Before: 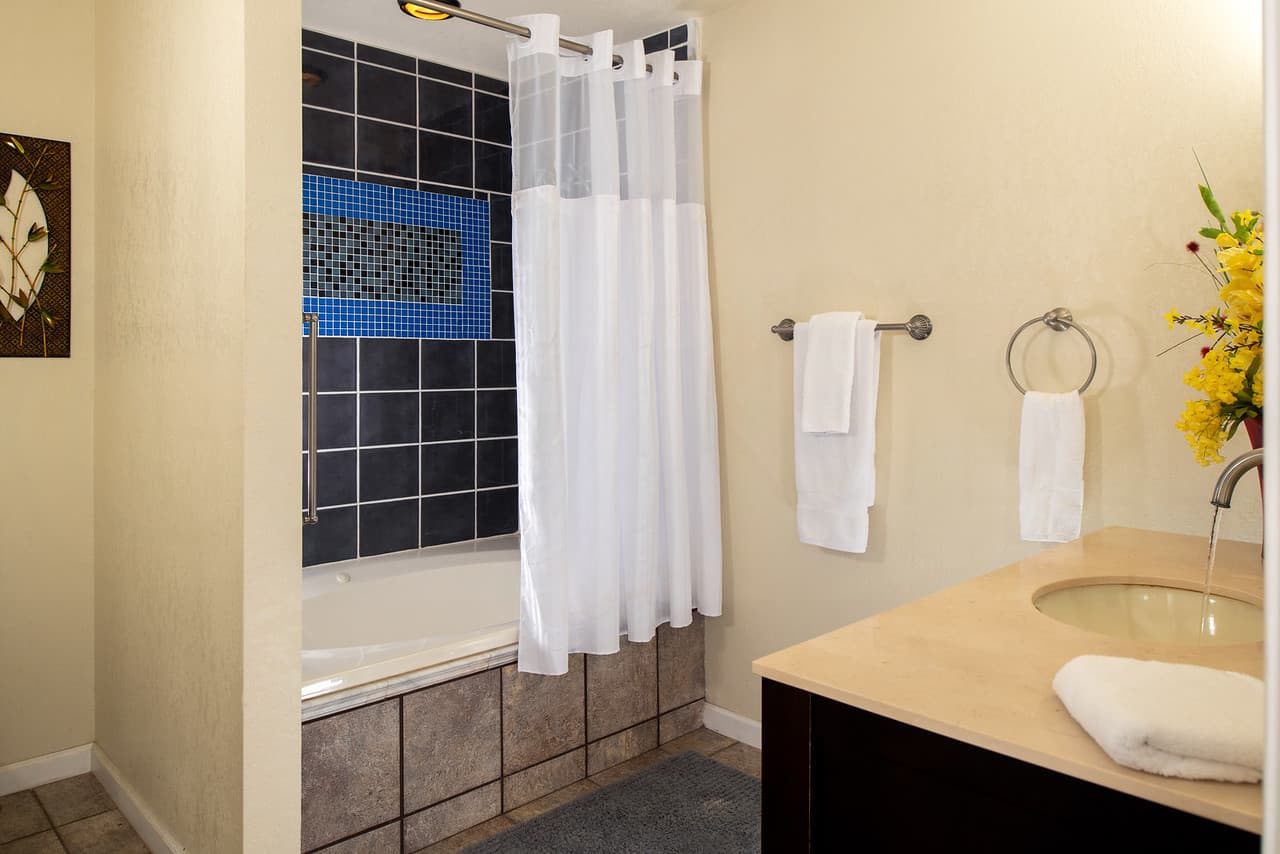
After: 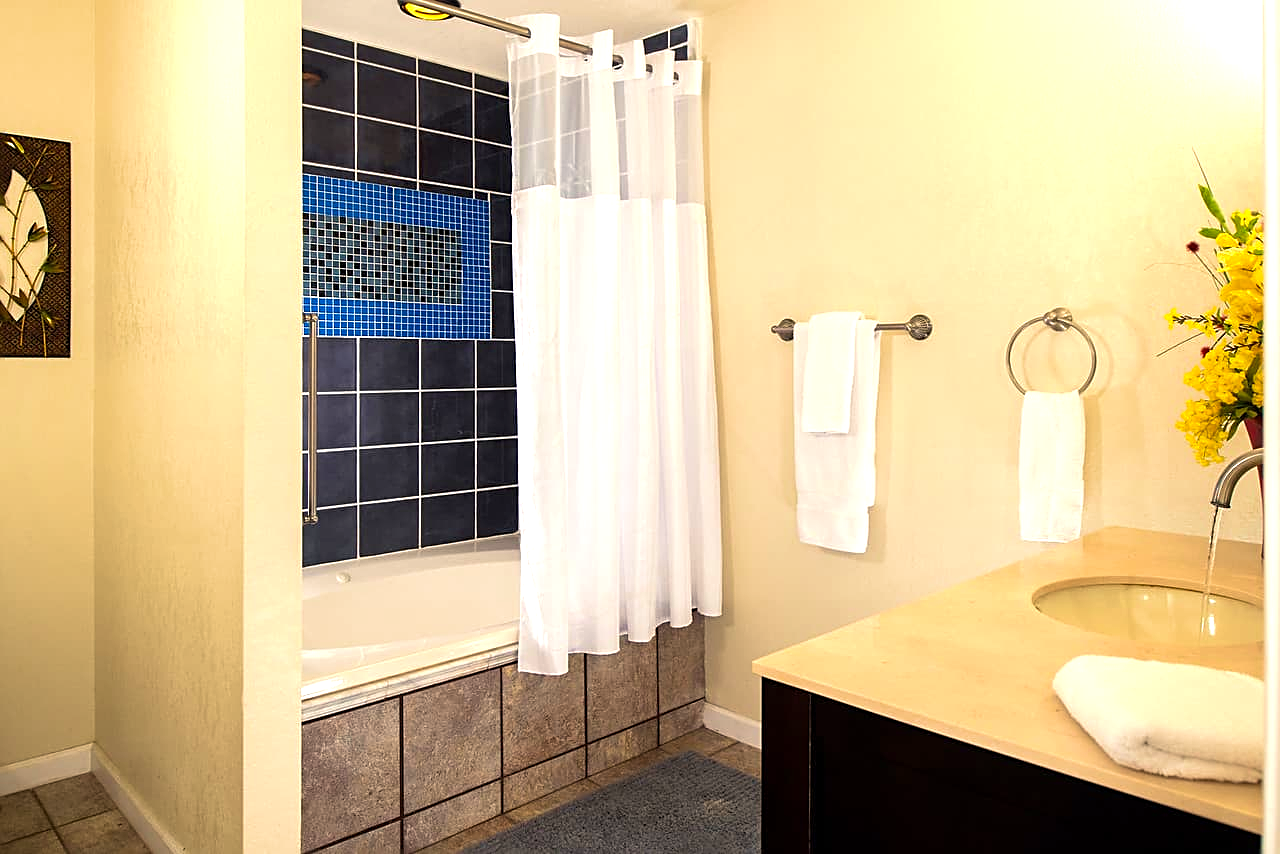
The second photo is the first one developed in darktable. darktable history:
color balance rgb: highlights gain › chroma 3.064%, highlights gain › hue 77.05°, perceptual saturation grading › global saturation 0.345%, perceptual brilliance grading › global brilliance 17.488%, global vibrance 20%
velvia: on, module defaults
sharpen: on, module defaults
